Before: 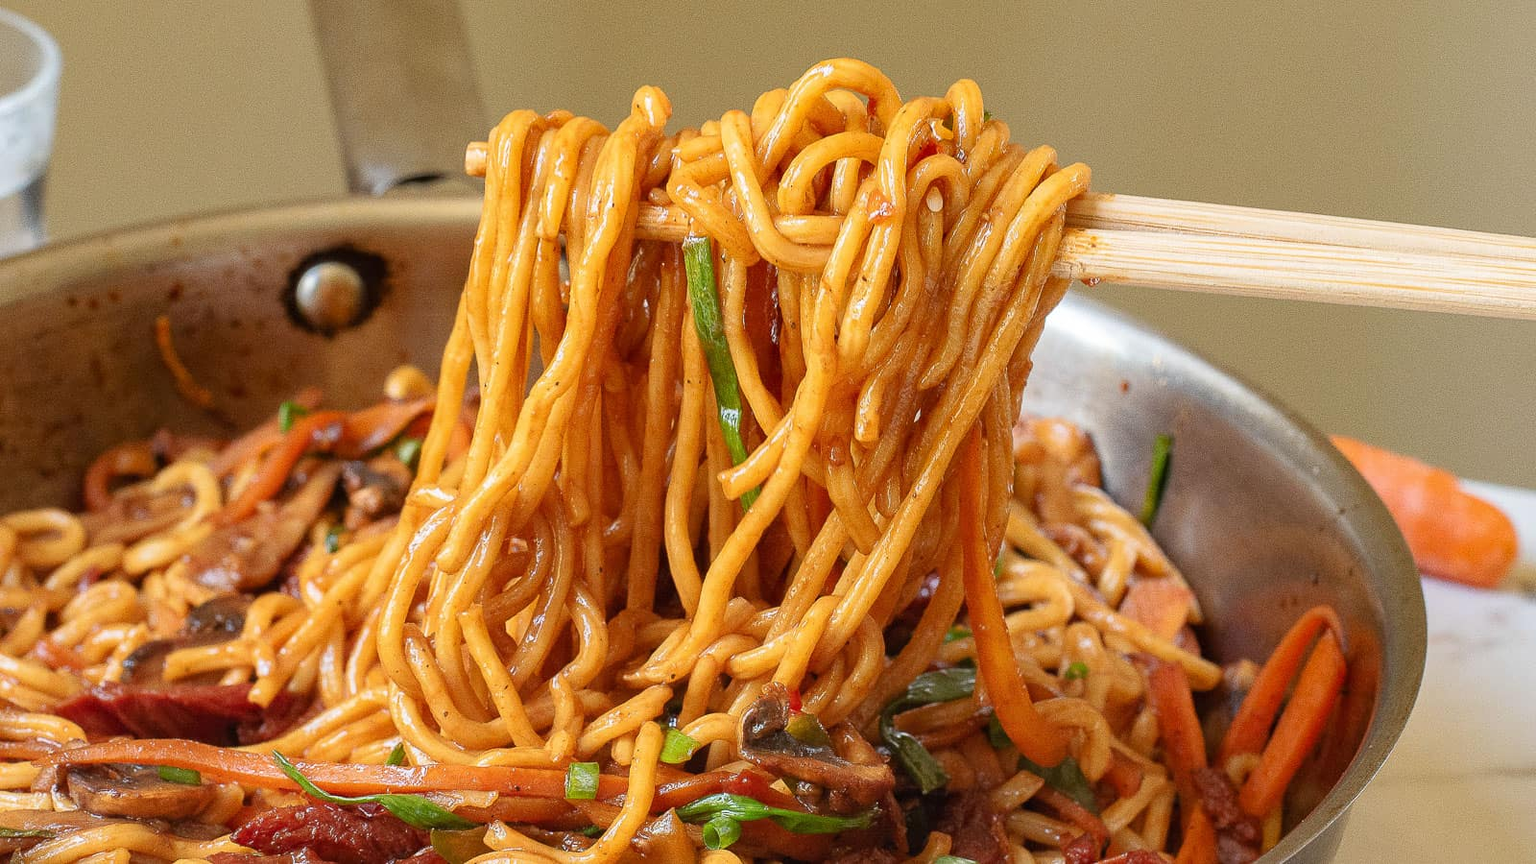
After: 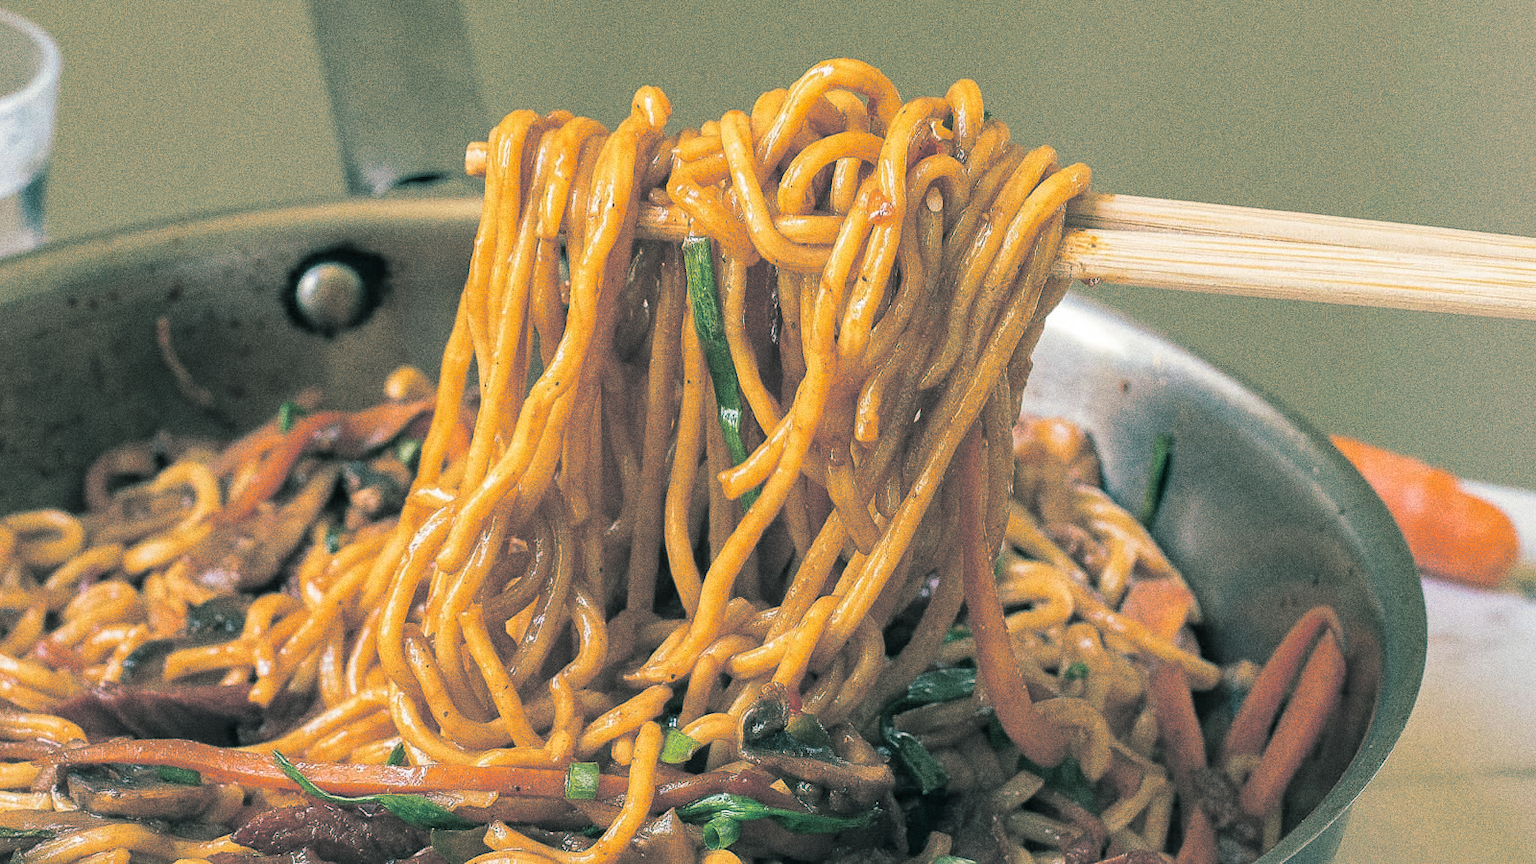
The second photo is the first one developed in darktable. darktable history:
grain: coarseness 0.09 ISO, strength 40%
split-toning: shadows › hue 186.43°, highlights › hue 49.29°, compress 30.29%
